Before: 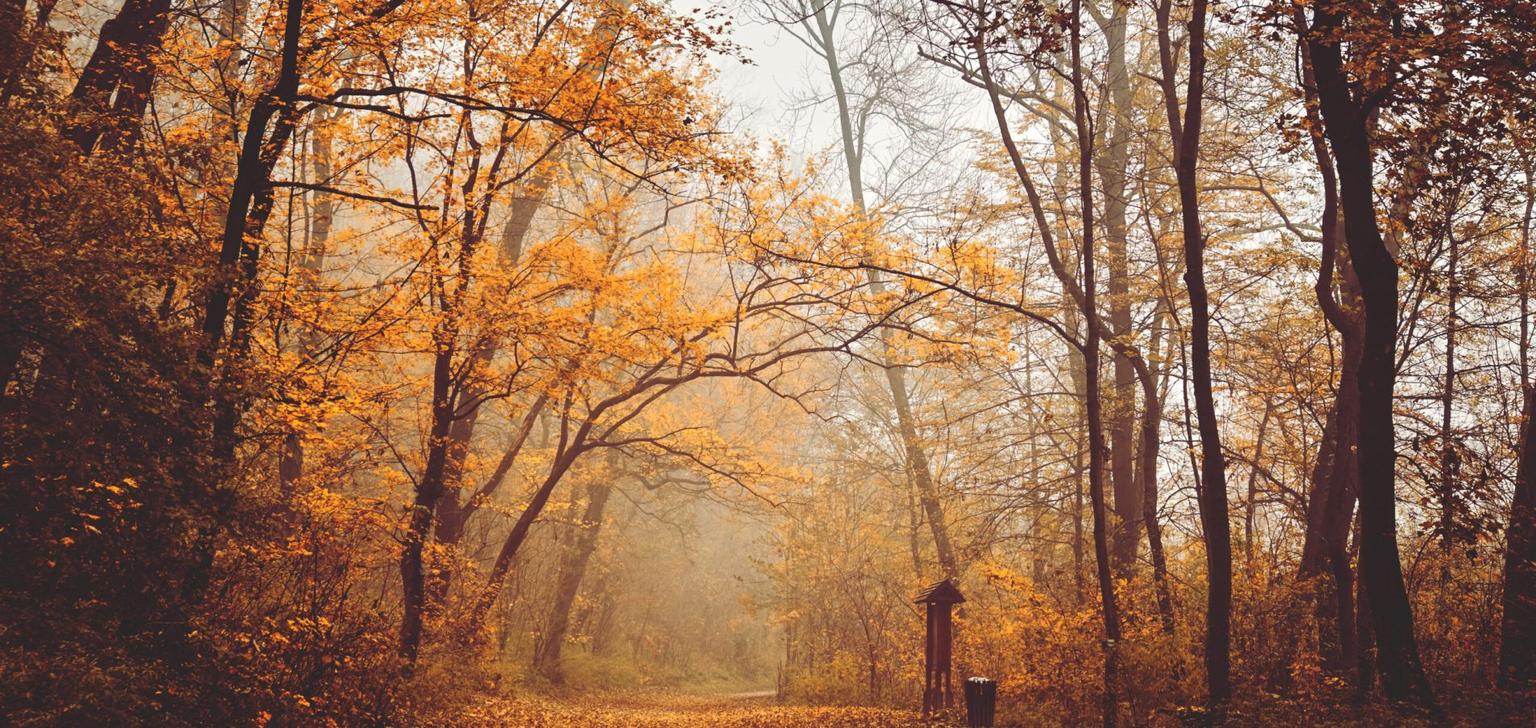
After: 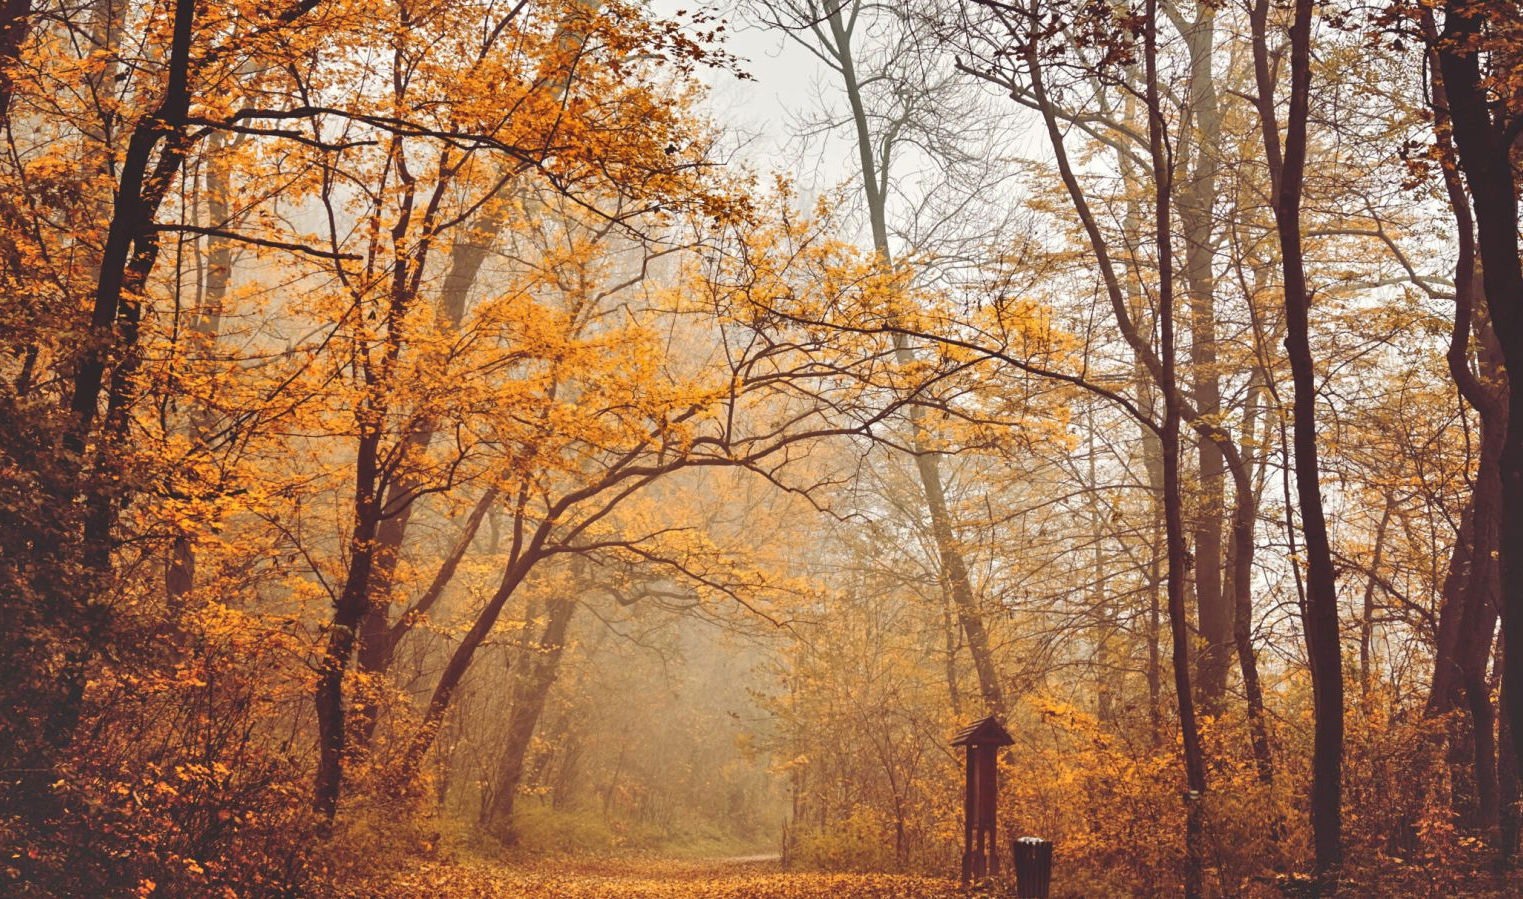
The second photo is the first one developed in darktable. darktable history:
crop and rotate: left 9.557%, right 10.268%
shadows and highlights: soften with gaussian
